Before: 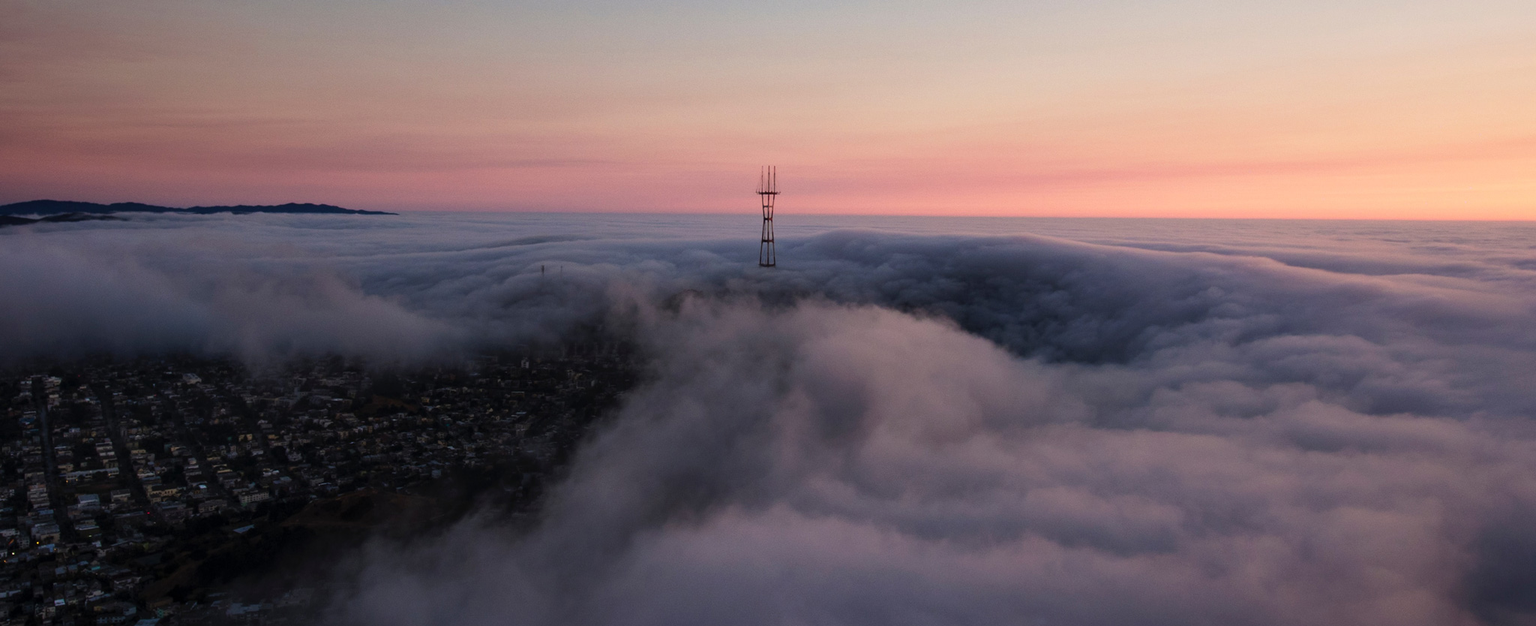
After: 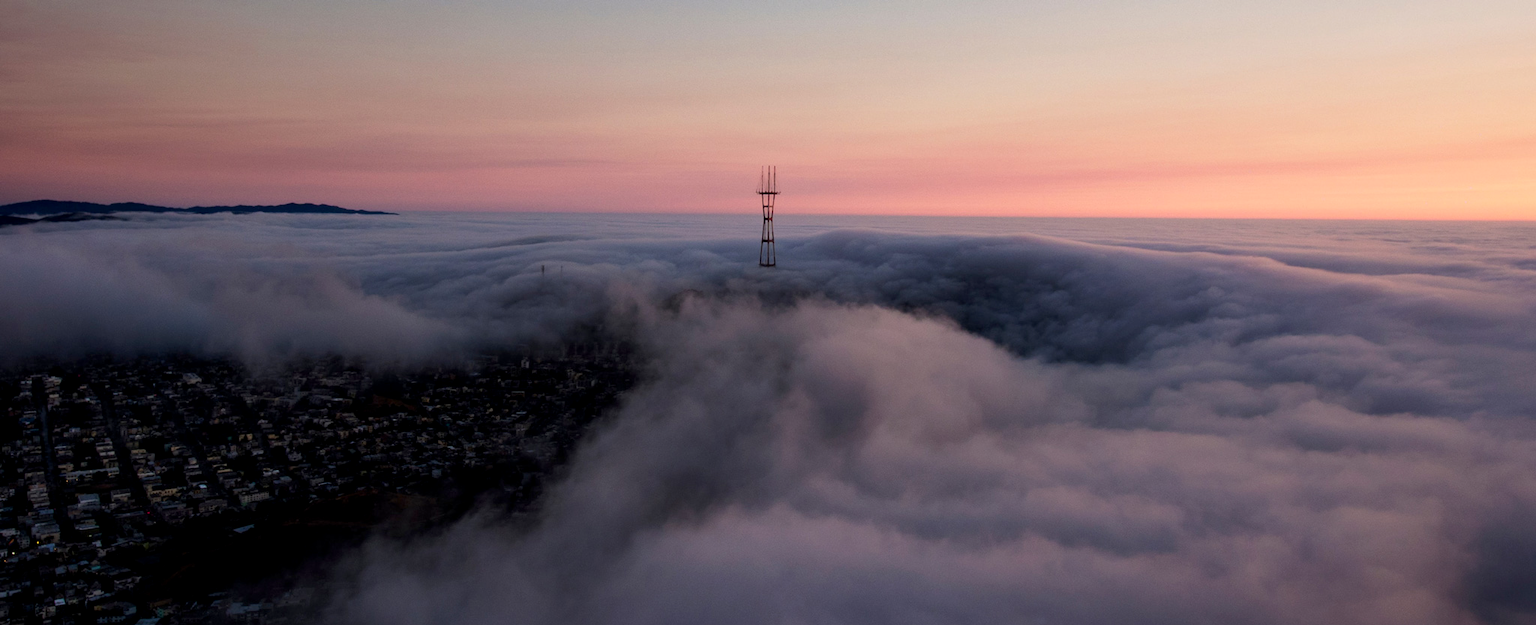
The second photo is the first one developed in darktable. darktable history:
exposure: black level correction 0.005, exposure 0.015 EV, compensate exposure bias true, compensate highlight preservation false
